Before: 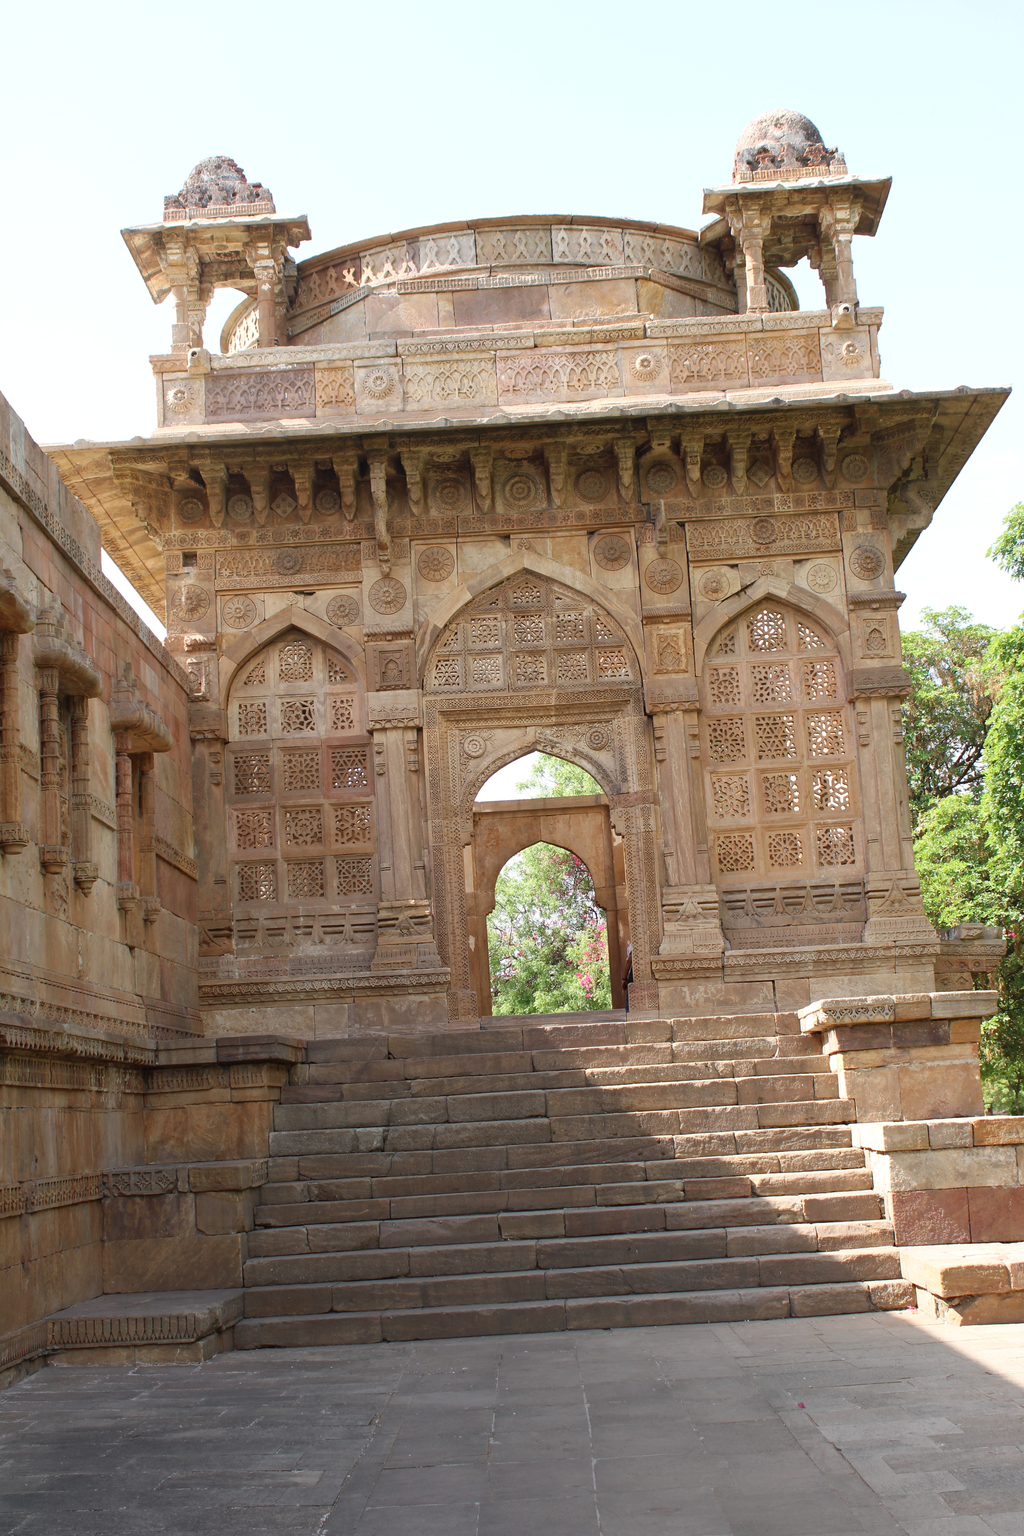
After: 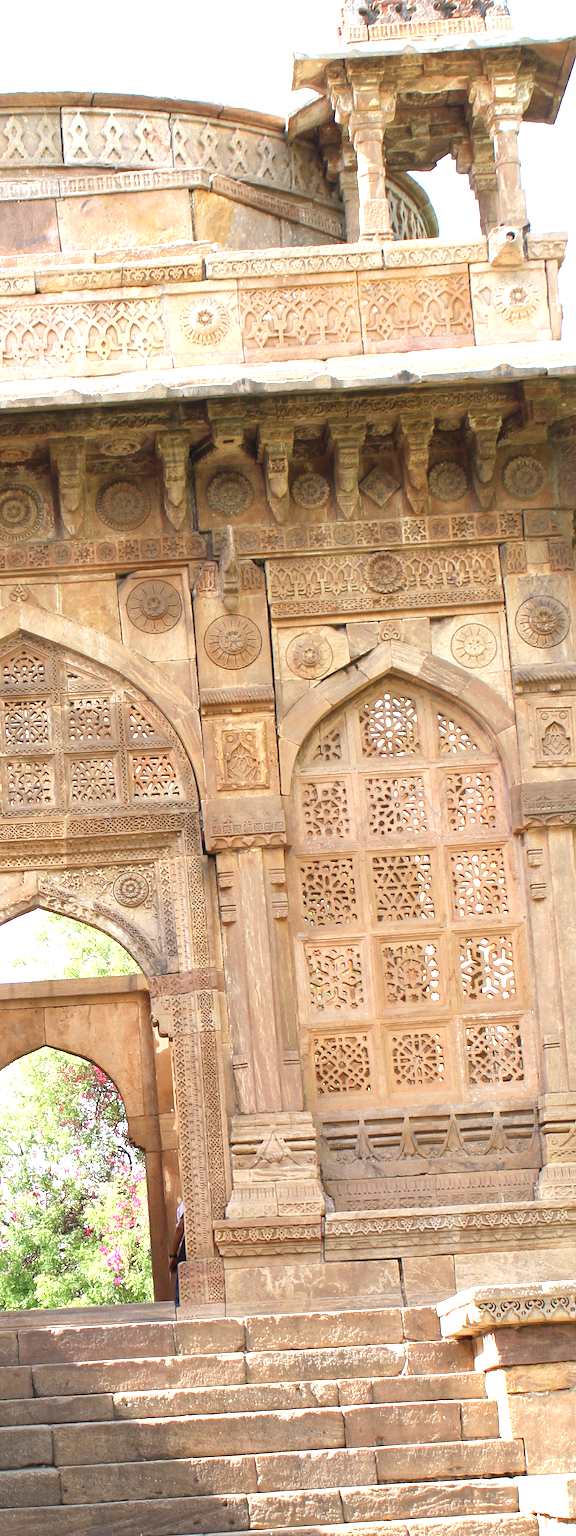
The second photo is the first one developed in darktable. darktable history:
crop and rotate: left 49.936%, top 10.094%, right 13.136%, bottom 24.256%
grain: coarseness 0.09 ISO, strength 16.61%
exposure: black level correction 0.001, exposure 0.955 EV, compensate exposure bias true, compensate highlight preservation false
